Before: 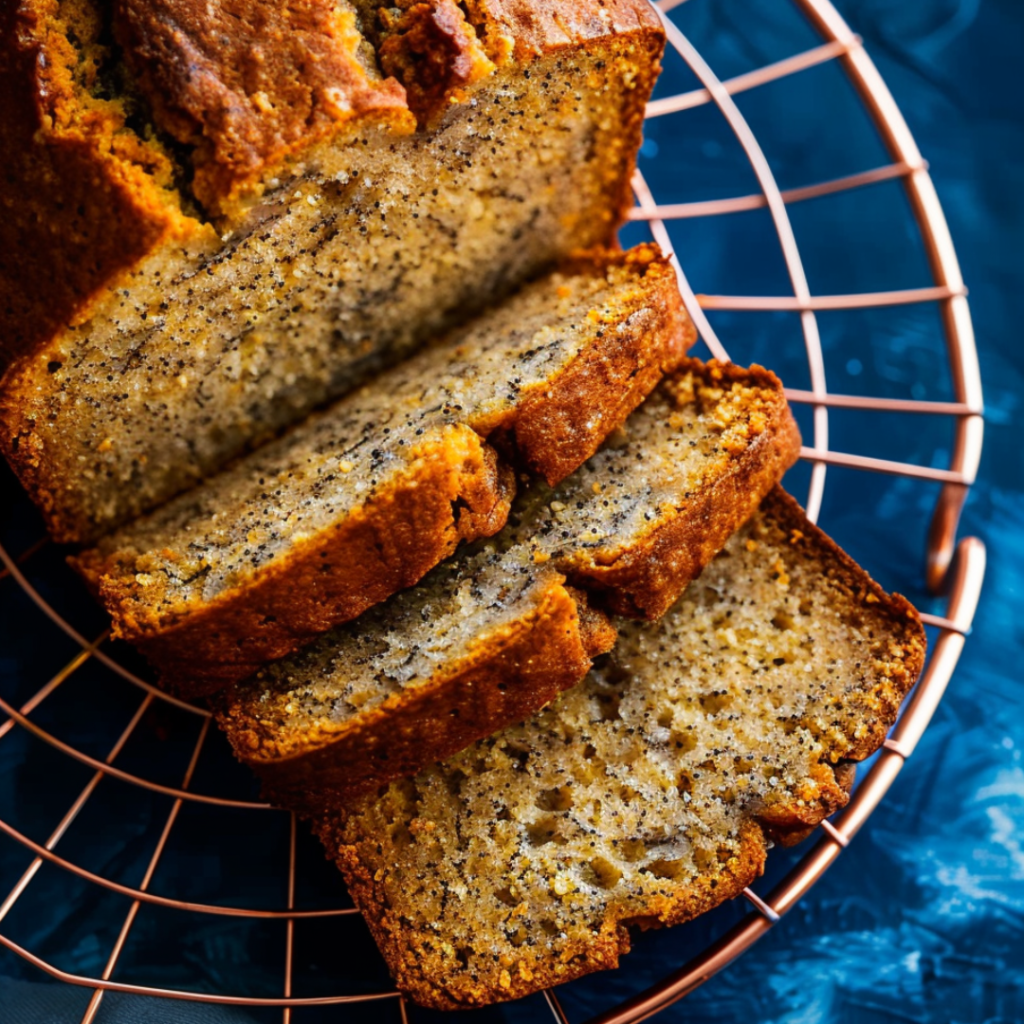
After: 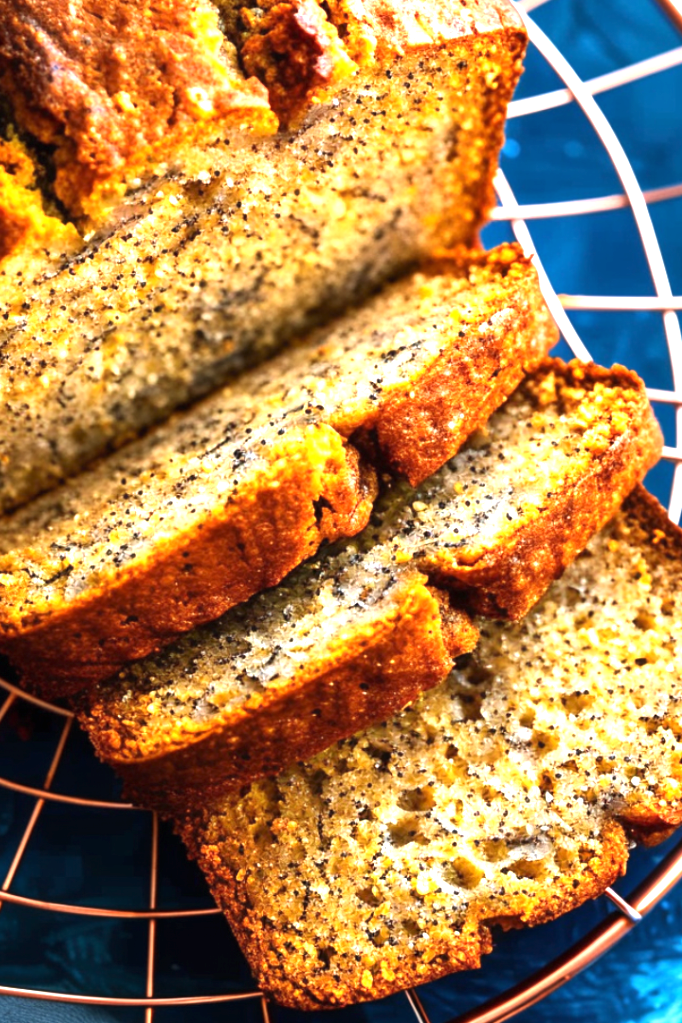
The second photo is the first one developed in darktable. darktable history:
rotate and perspective: automatic cropping original format, crop left 0, crop top 0
exposure: black level correction 0, exposure 1.45 EV, compensate exposure bias true, compensate highlight preservation false
crop and rotate: left 13.537%, right 19.796%
